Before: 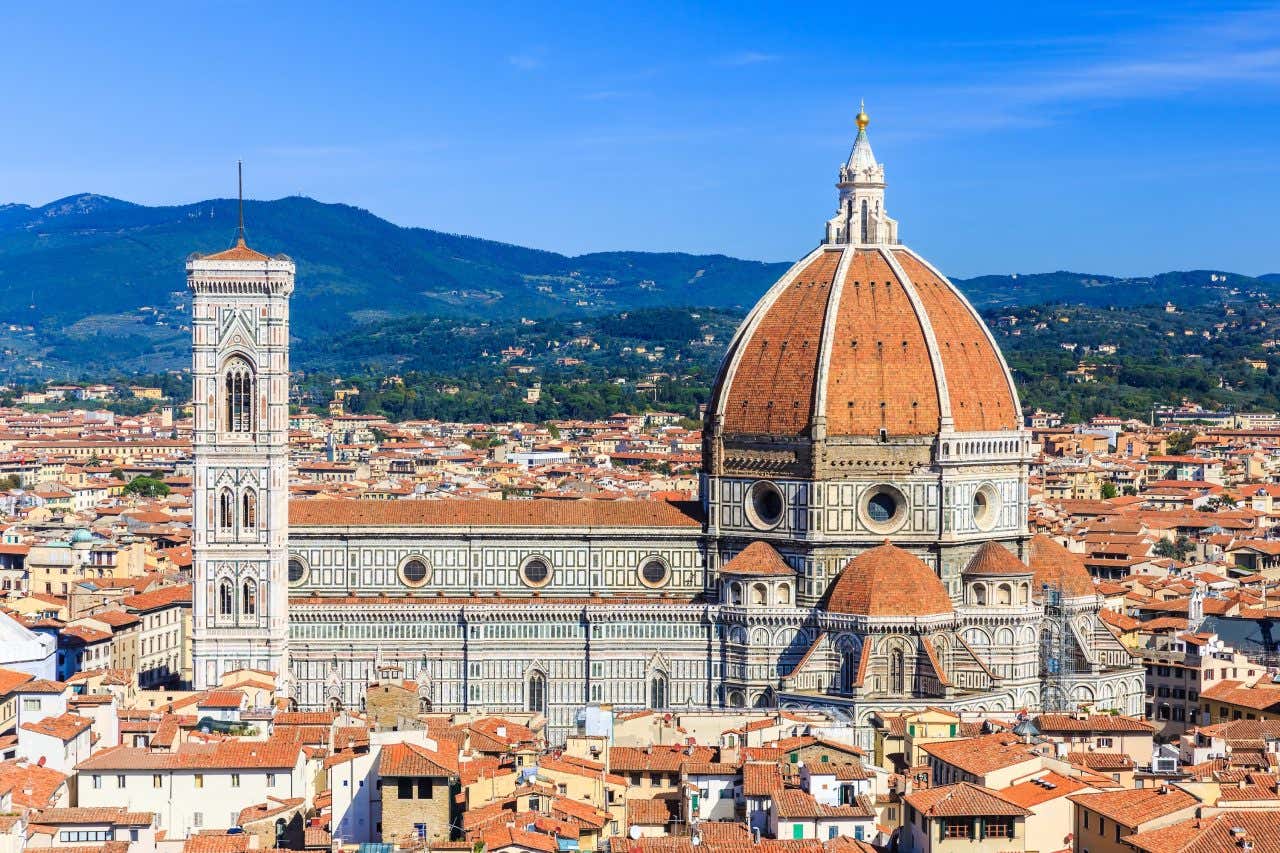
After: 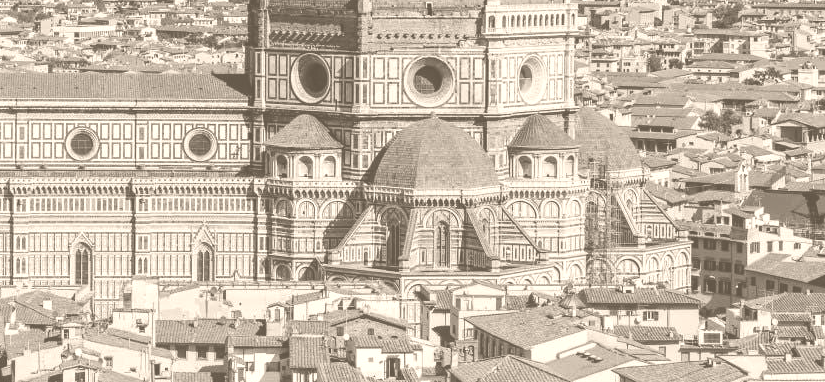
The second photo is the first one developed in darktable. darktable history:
crop and rotate: left 35.509%, top 50.238%, bottom 4.934%
exposure: black level correction -0.016, exposure -1.018 EV, compensate highlight preservation false
colorize: hue 34.49°, saturation 35.33%, source mix 100%, version 1
